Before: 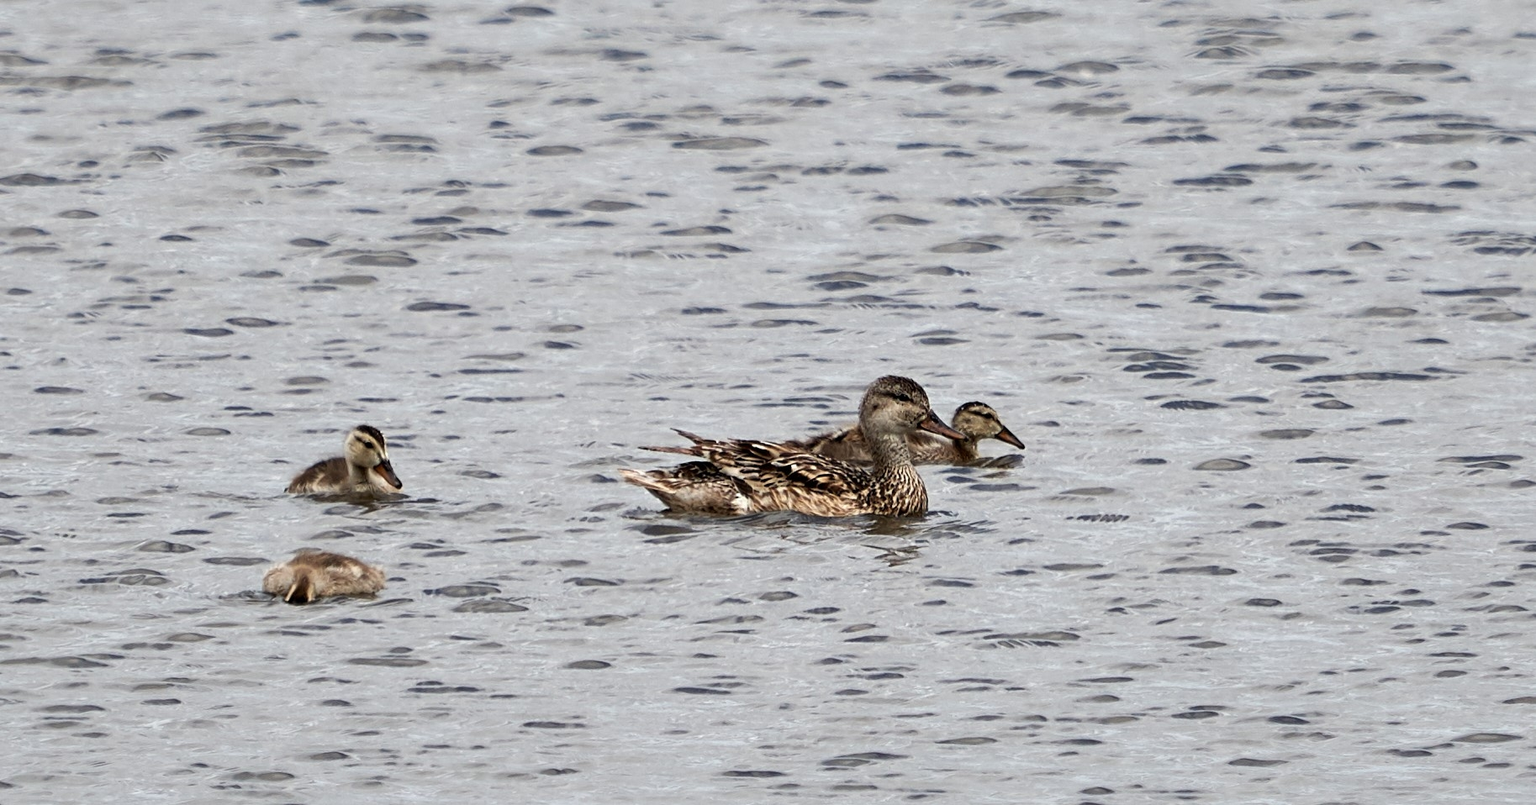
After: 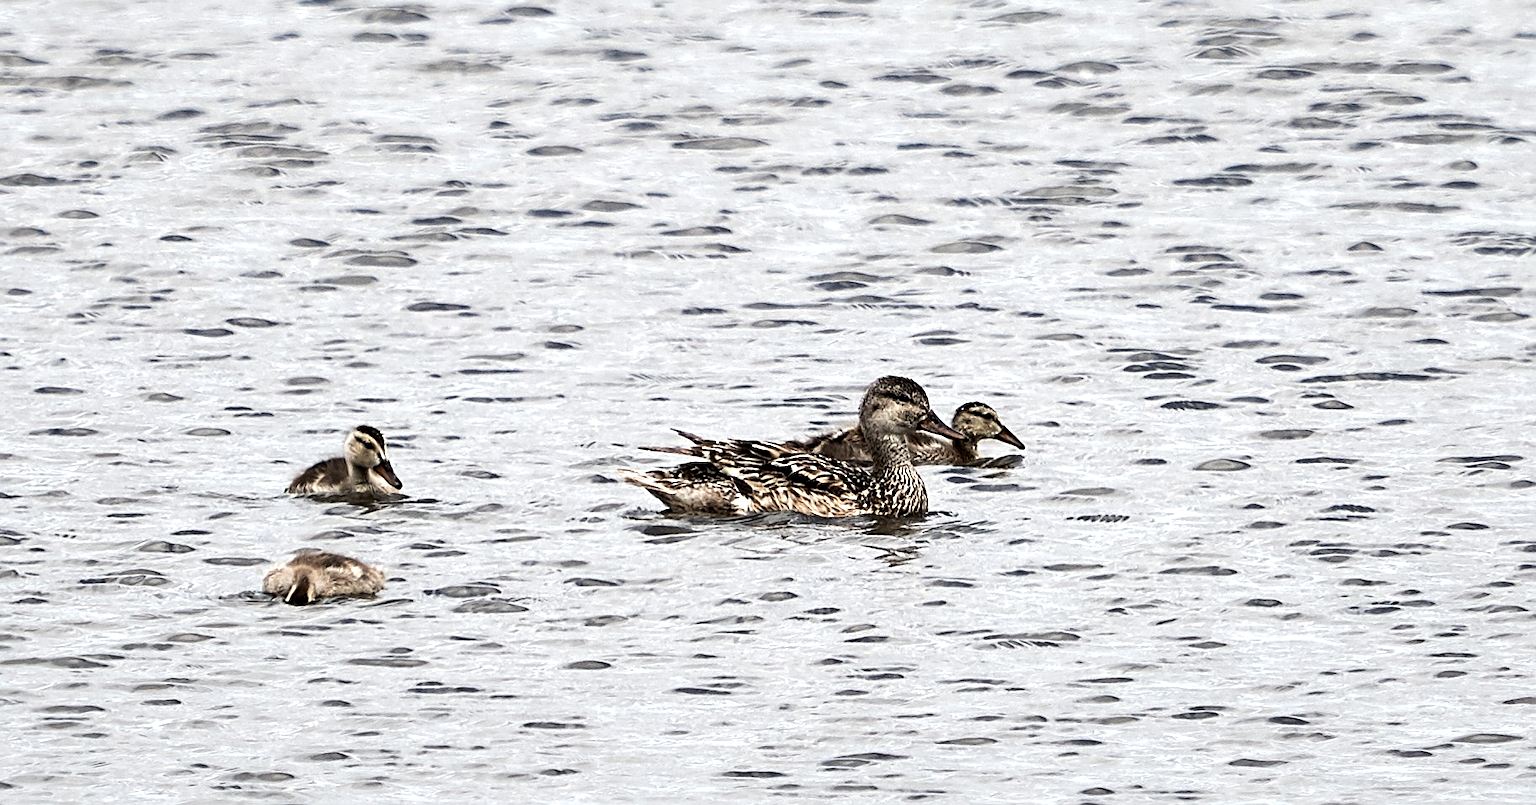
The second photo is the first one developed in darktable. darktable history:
color correction: highlights b* 0.061, saturation 0.814
sharpen: on, module defaults
tone equalizer: -8 EV -0.742 EV, -7 EV -0.676 EV, -6 EV -0.628 EV, -5 EV -0.376 EV, -3 EV 0.376 EV, -2 EV 0.6 EV, -1 EV 0.698 EV, +0 EV 0.745 EV, edges refinement/feathering 500, mask exposure compensation -1.24 EV, preserve details no
